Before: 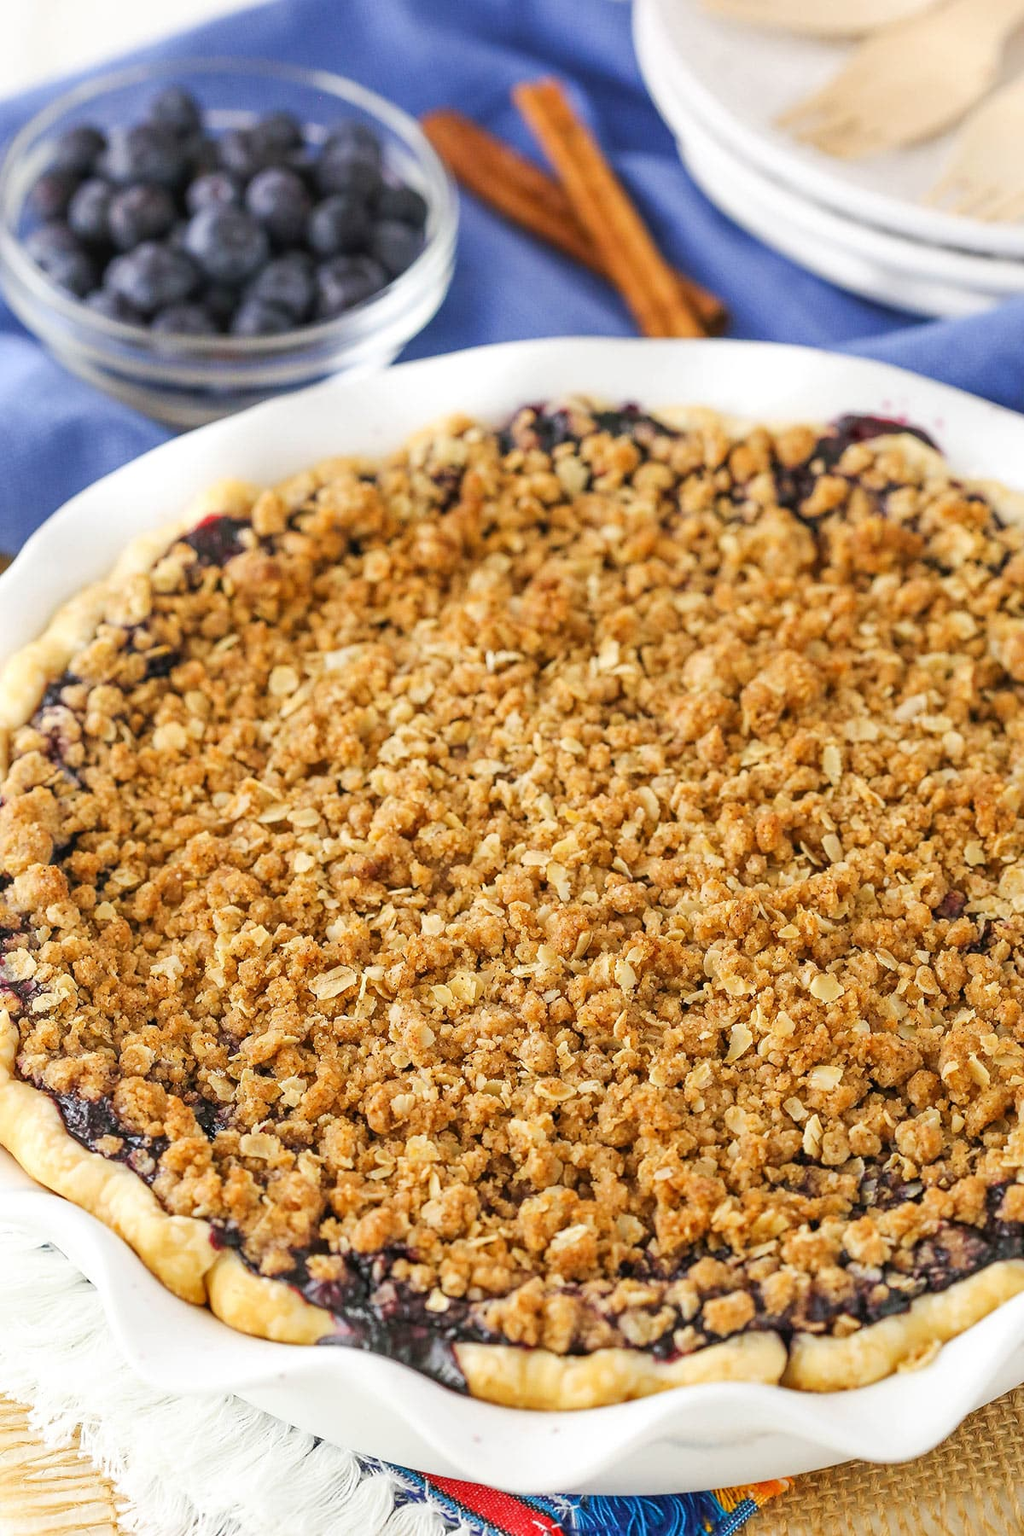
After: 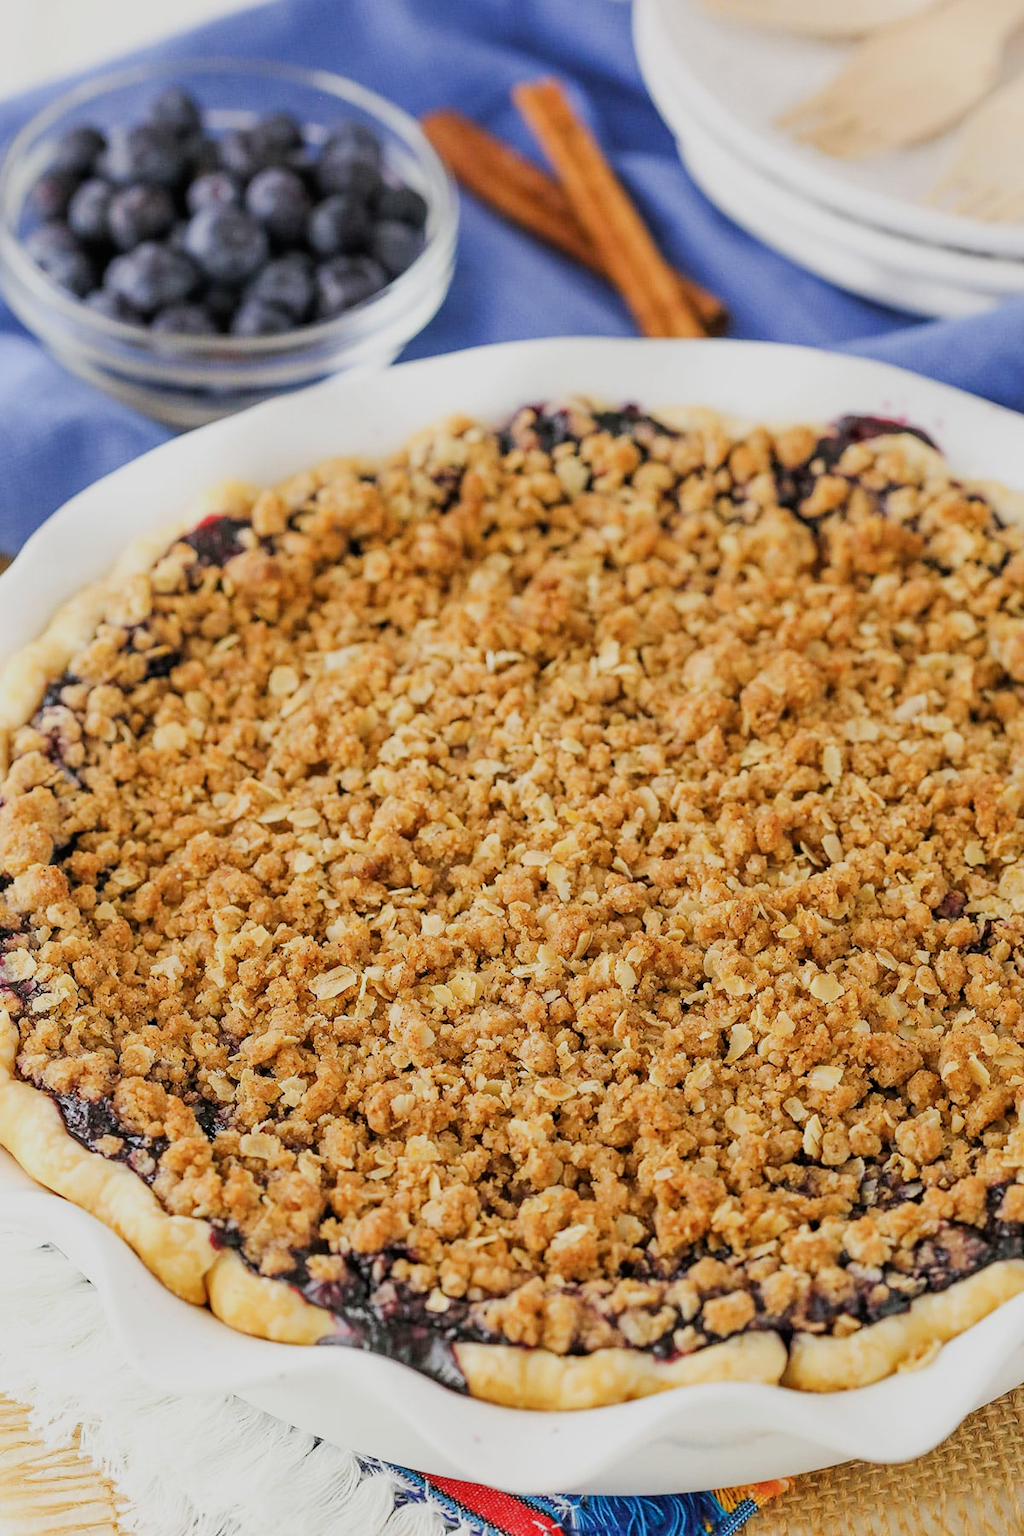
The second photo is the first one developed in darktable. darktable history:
filmic rgb: hardness 4.17
color balance rgb: global vibrance 0.5%
